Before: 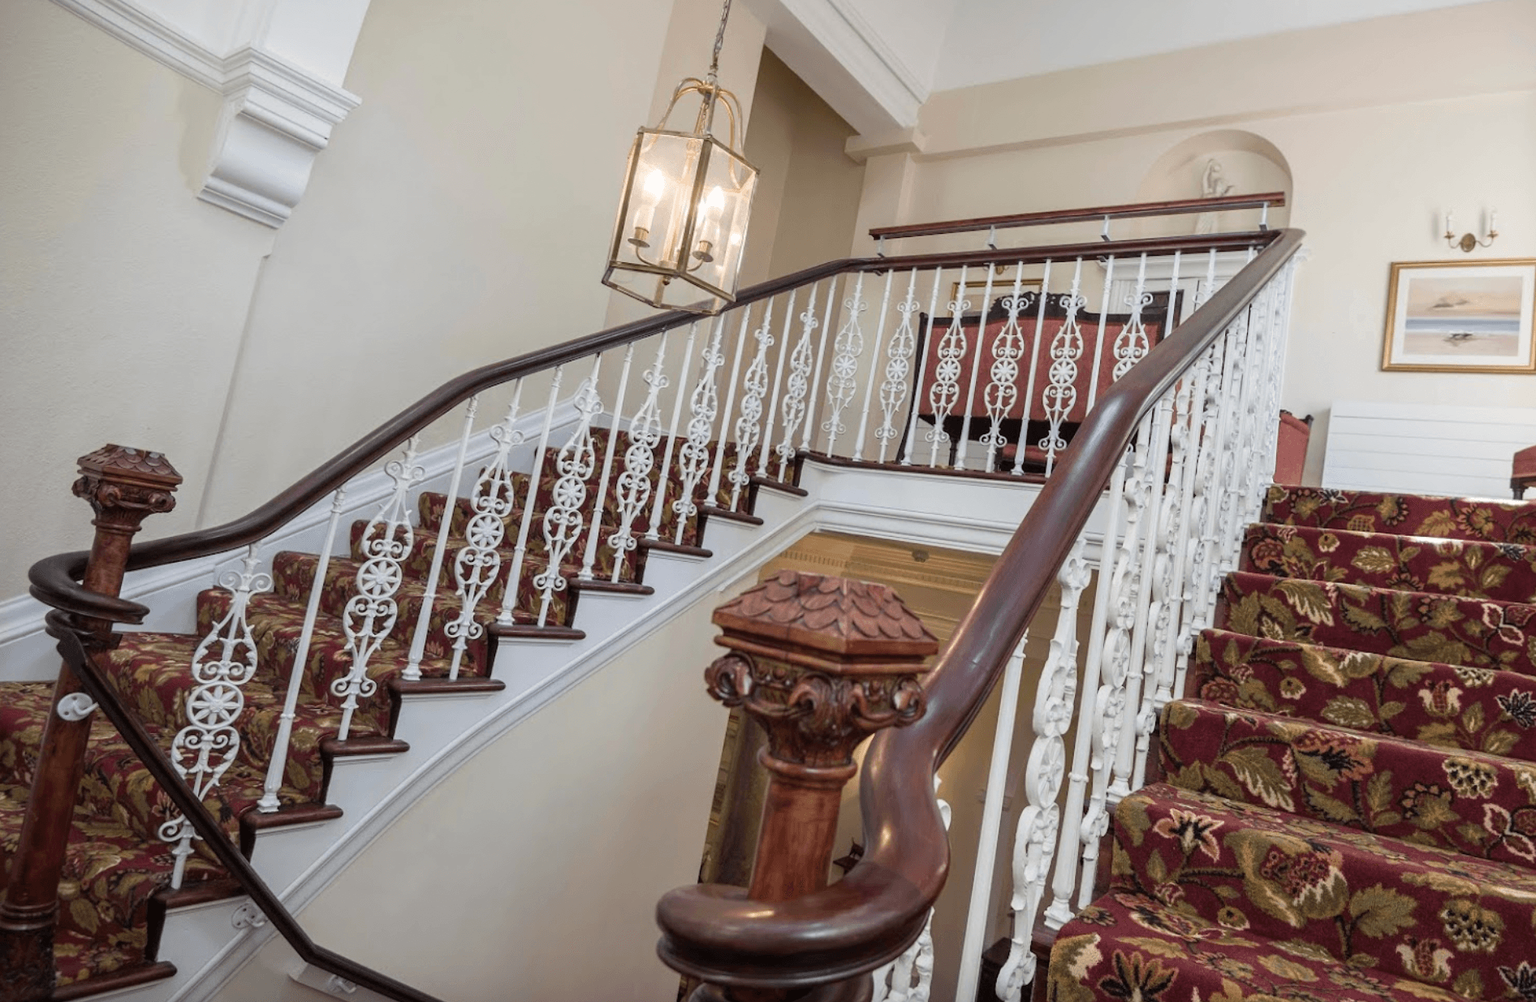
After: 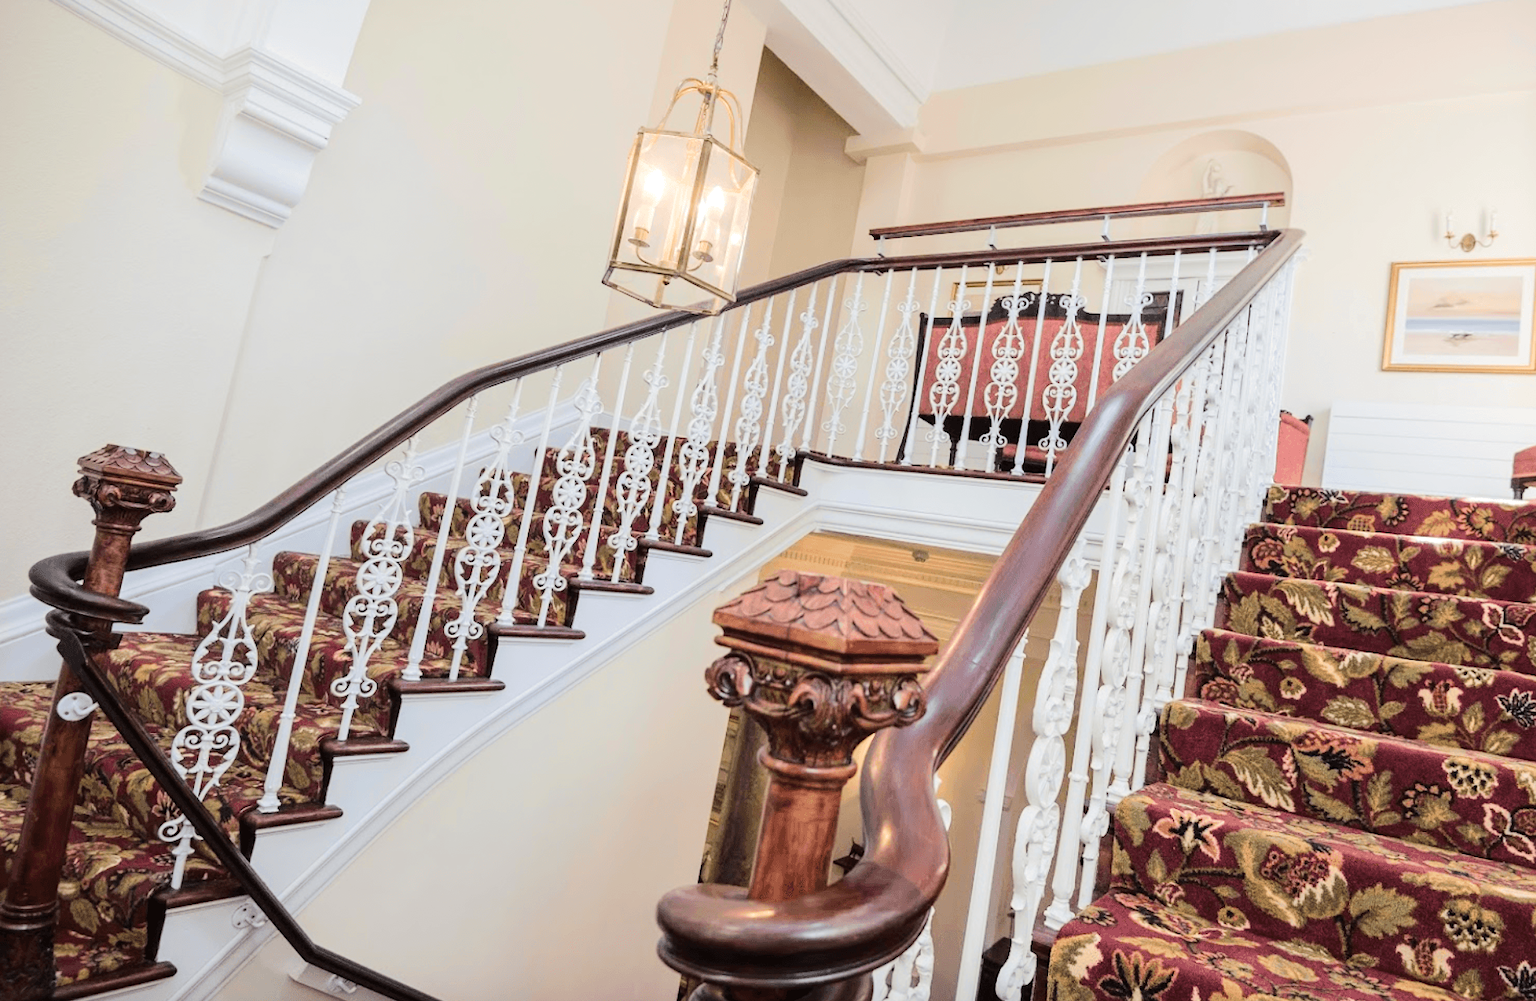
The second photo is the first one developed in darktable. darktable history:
tone equalizer: -7 EV 0.14 EV, -6 EV 0.566 EV, -5 EV 1.15 EV, -4 EV 1.35 EV, -3 EV 1.15 EV, -2 EV 0.6 EV, -1 EV 0.149 EV, edges refinement/feathering 500, mask exposure compensation -1.57 EV, preserve details no
